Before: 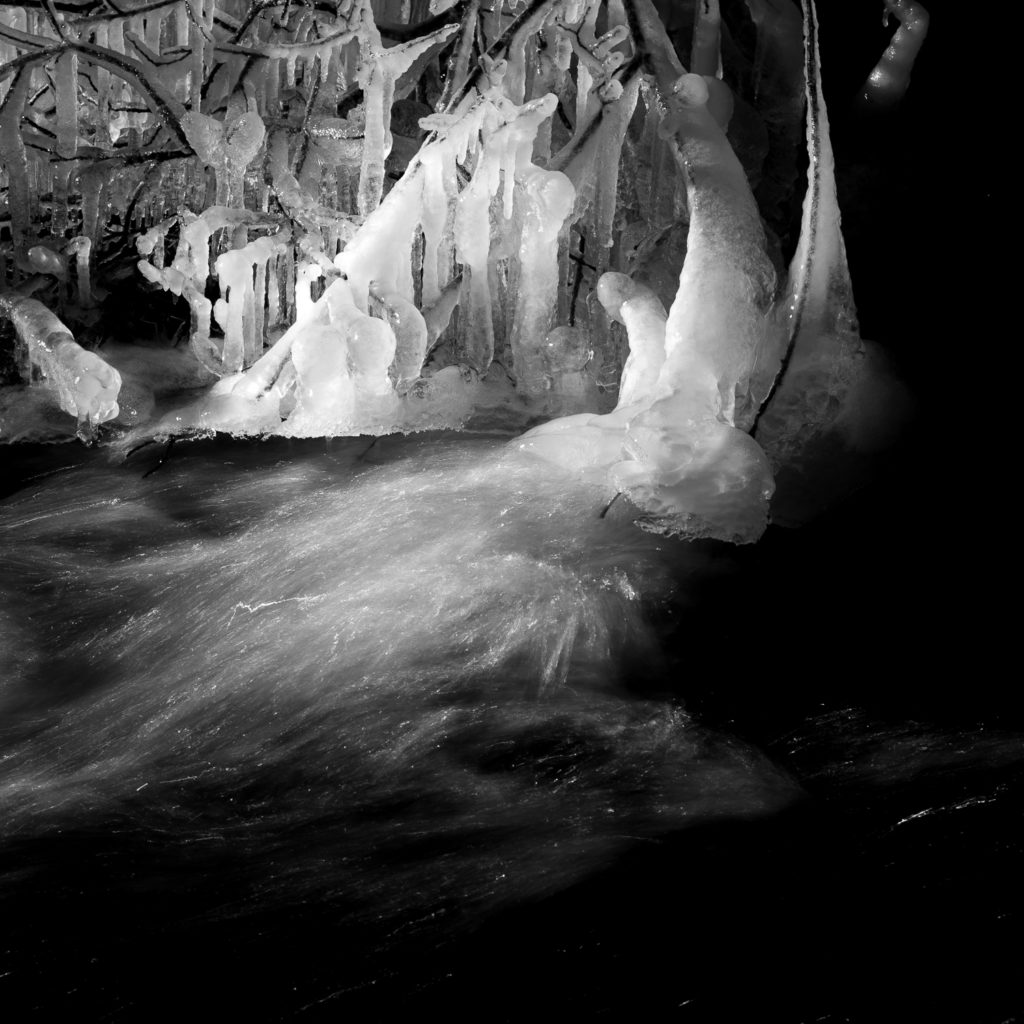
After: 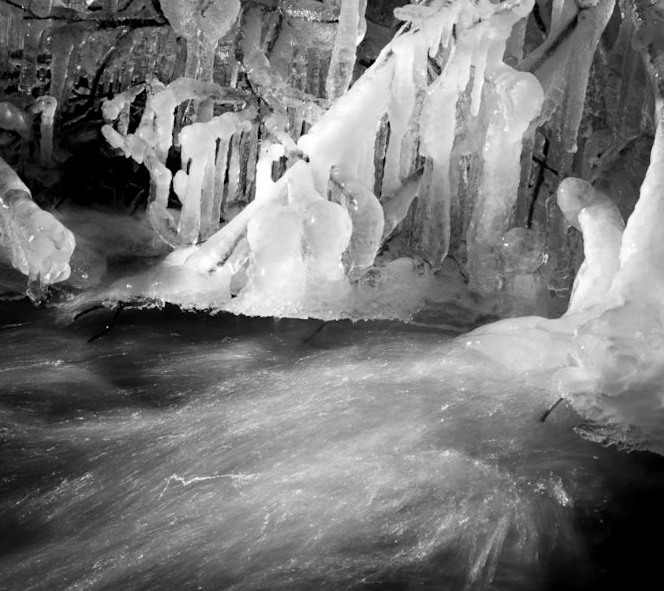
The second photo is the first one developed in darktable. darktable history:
crop and rotate: angle -4.99°, left 2.122%, top 6.945%, right 27.566%, bottom 30.519%
monochrome: a 2.21, b -1.33, size 2.2
